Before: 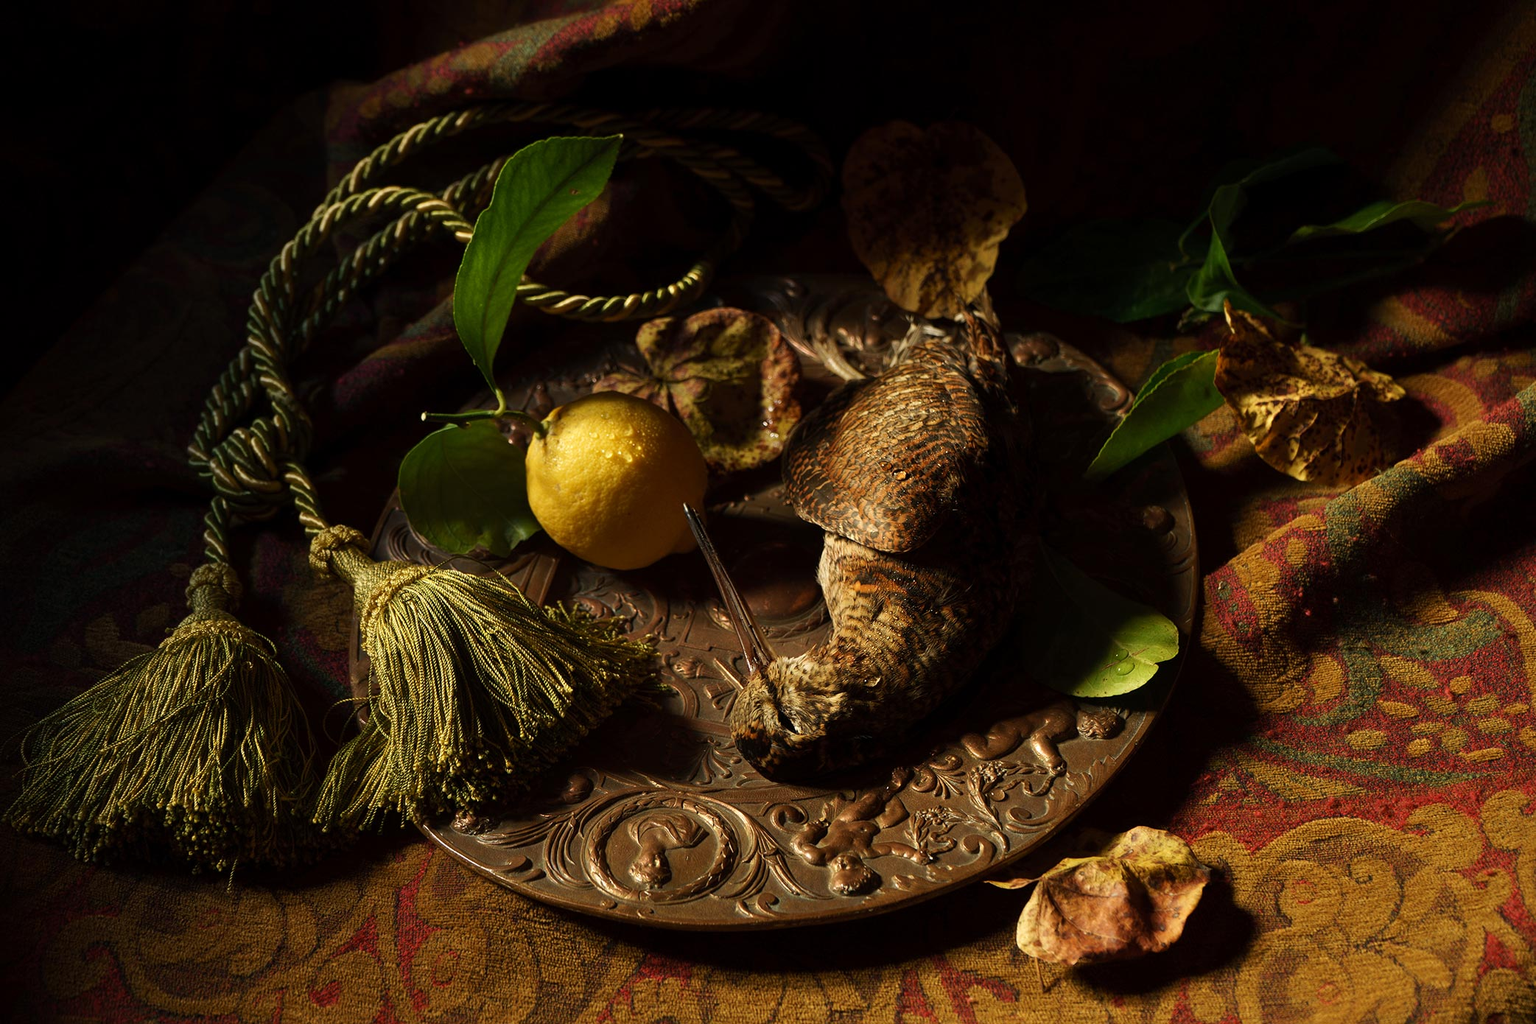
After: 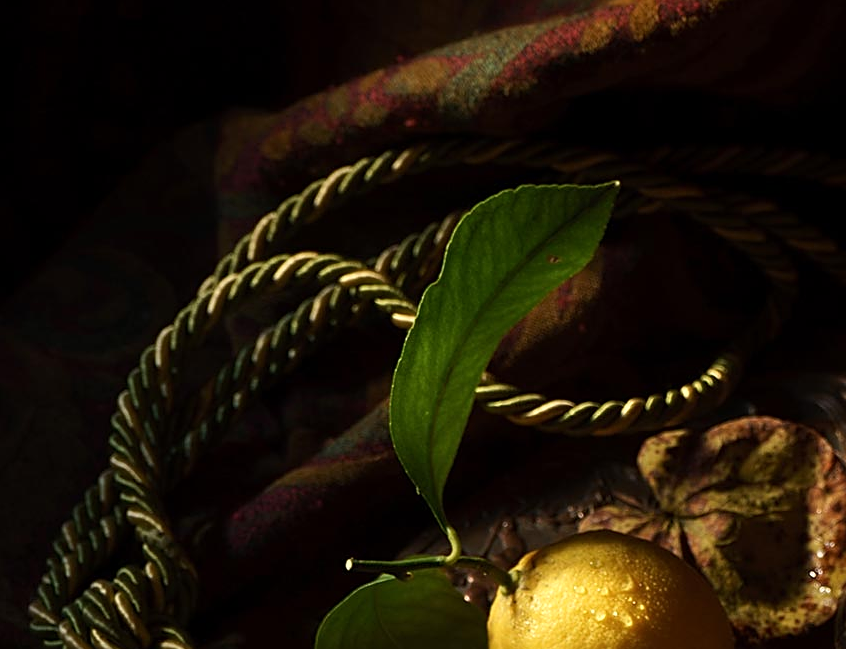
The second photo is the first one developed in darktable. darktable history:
shadows and highlights: shadows -12.84, white point adjustment 3.95, highlights 26.93
crop and rotate: left 10.877%, top 0.078%, right 48.542%, bottom 53.228%
sharpen: on, module defaults
